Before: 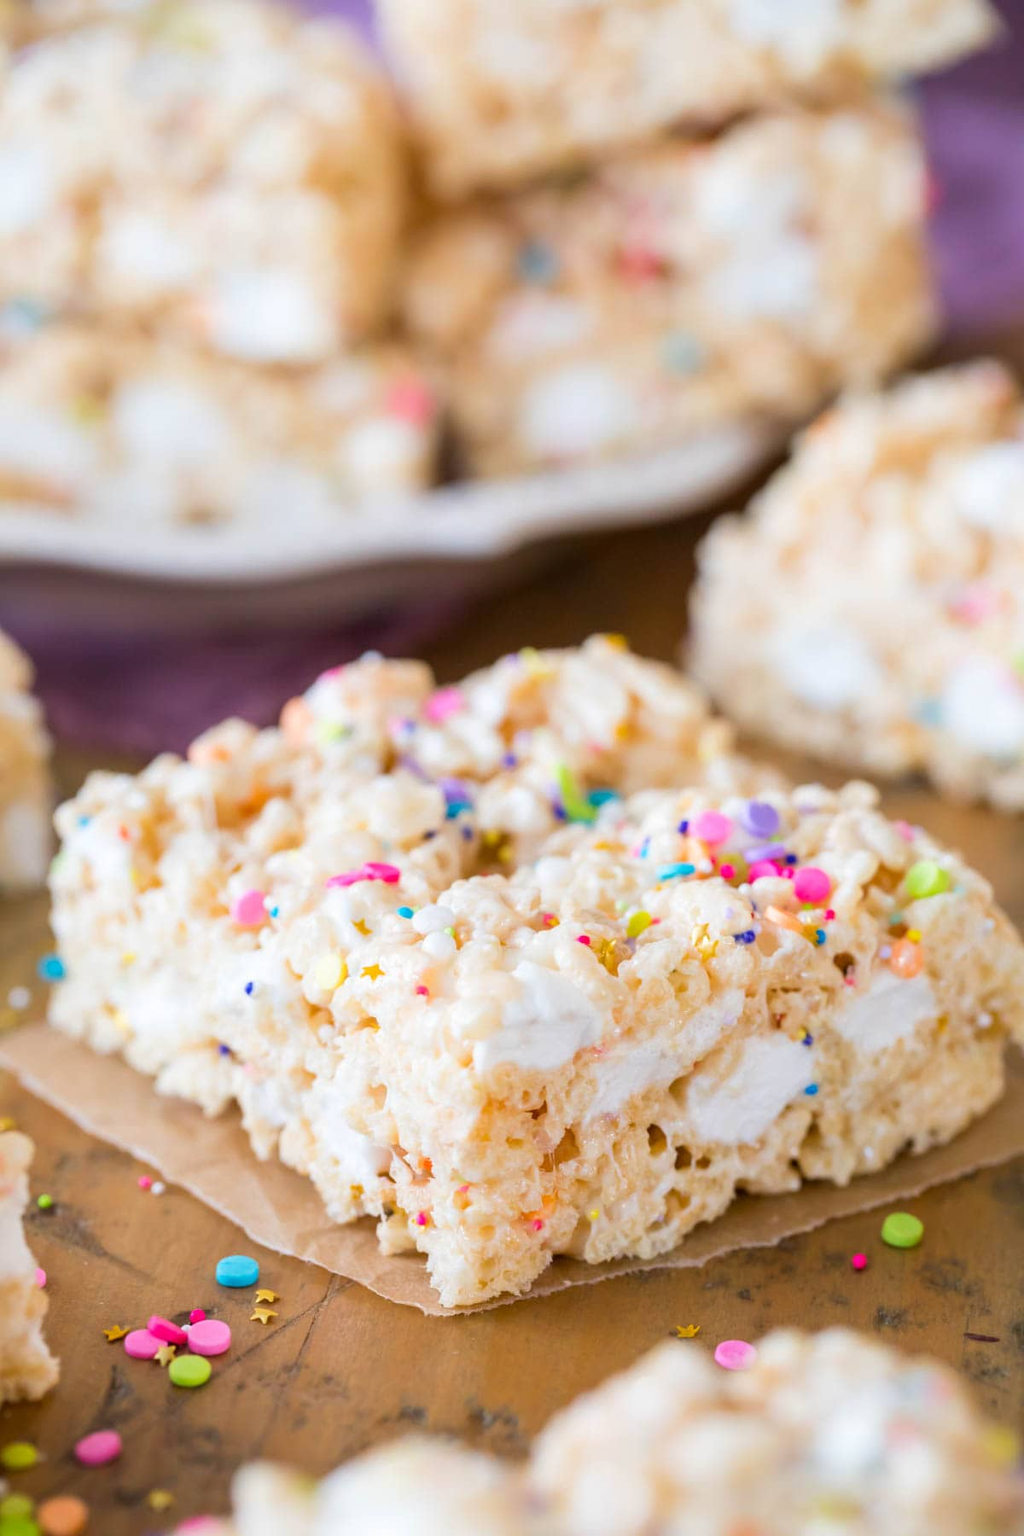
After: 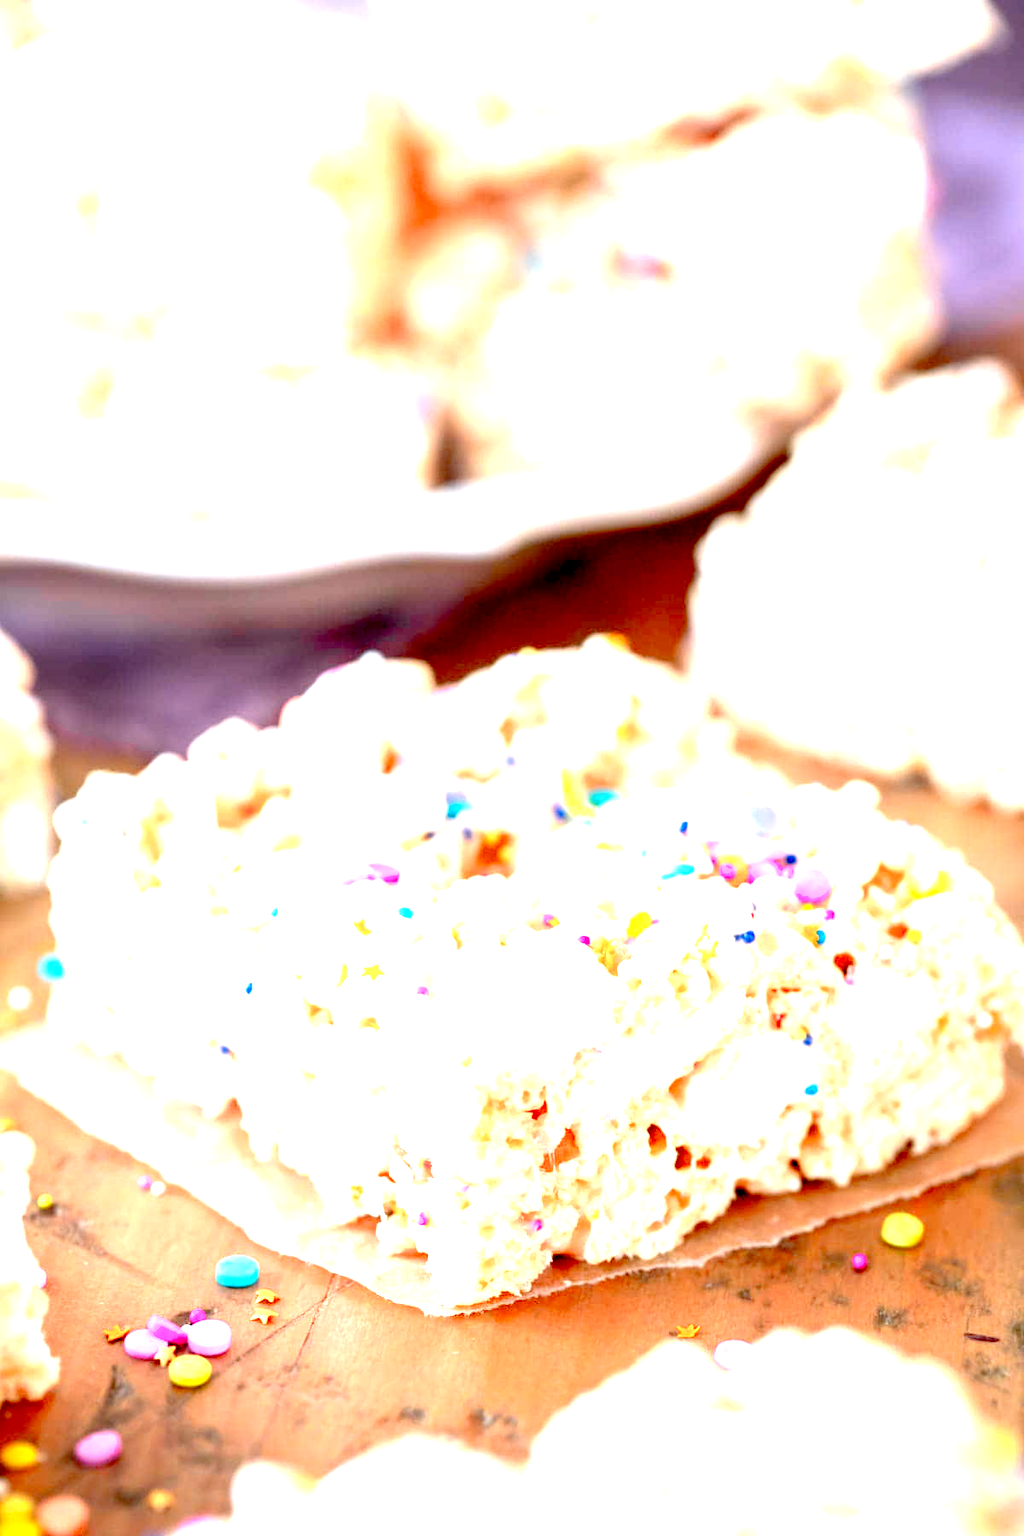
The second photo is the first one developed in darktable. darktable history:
exposure: black level correction 0.015, exposure 1.781 EV, compensate highlight preservation false
color zones: curves: ch1 [(0.29, 0.492) (0.373, 0.185) (0.509, 0.481)]; ch2 [(0.25, 0.462) (0.749, 0.457)], mix 32.17%
